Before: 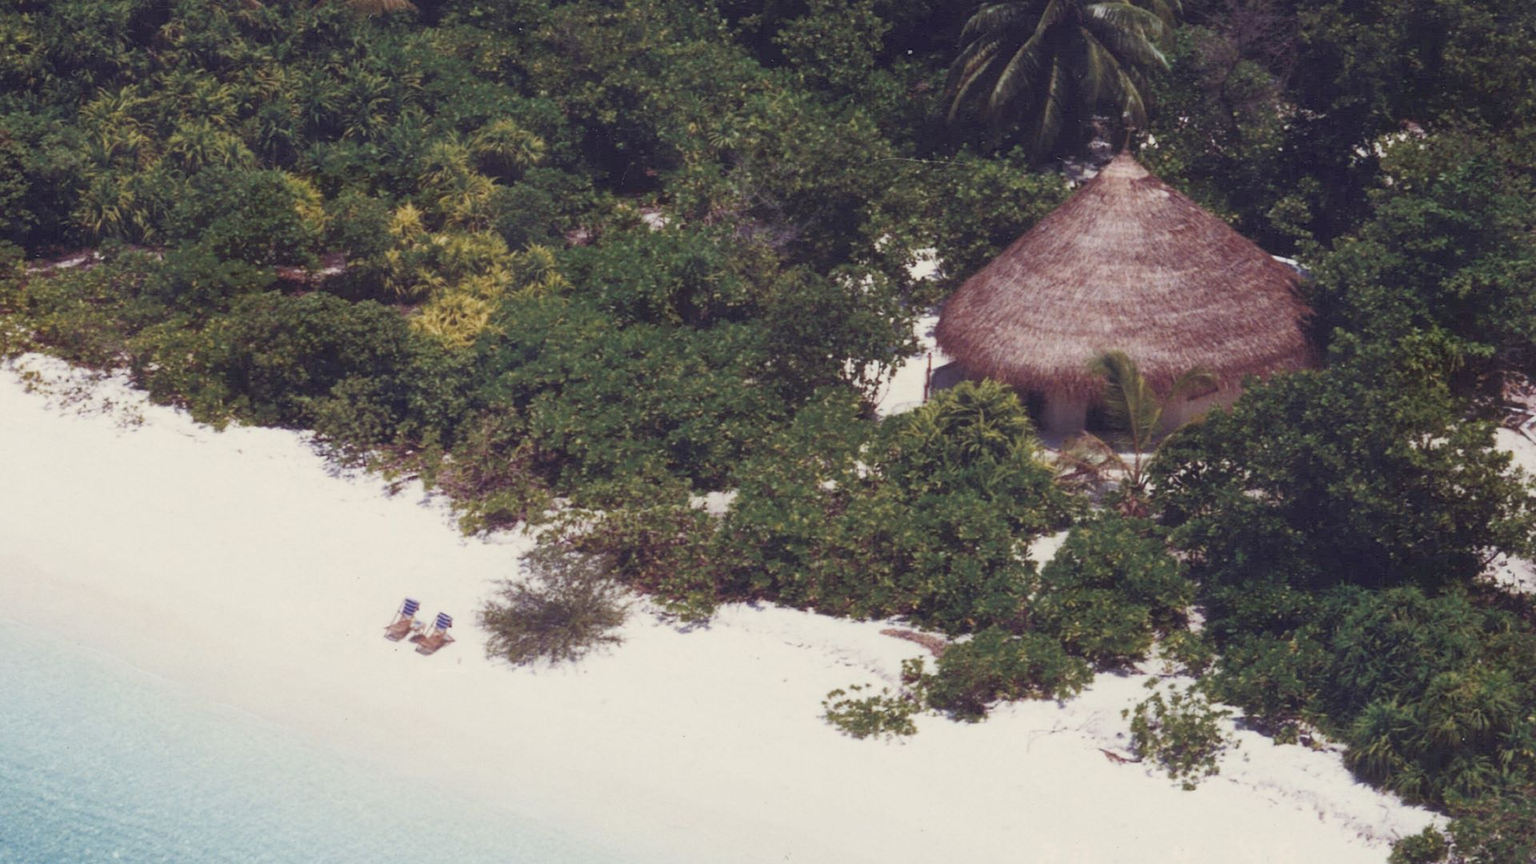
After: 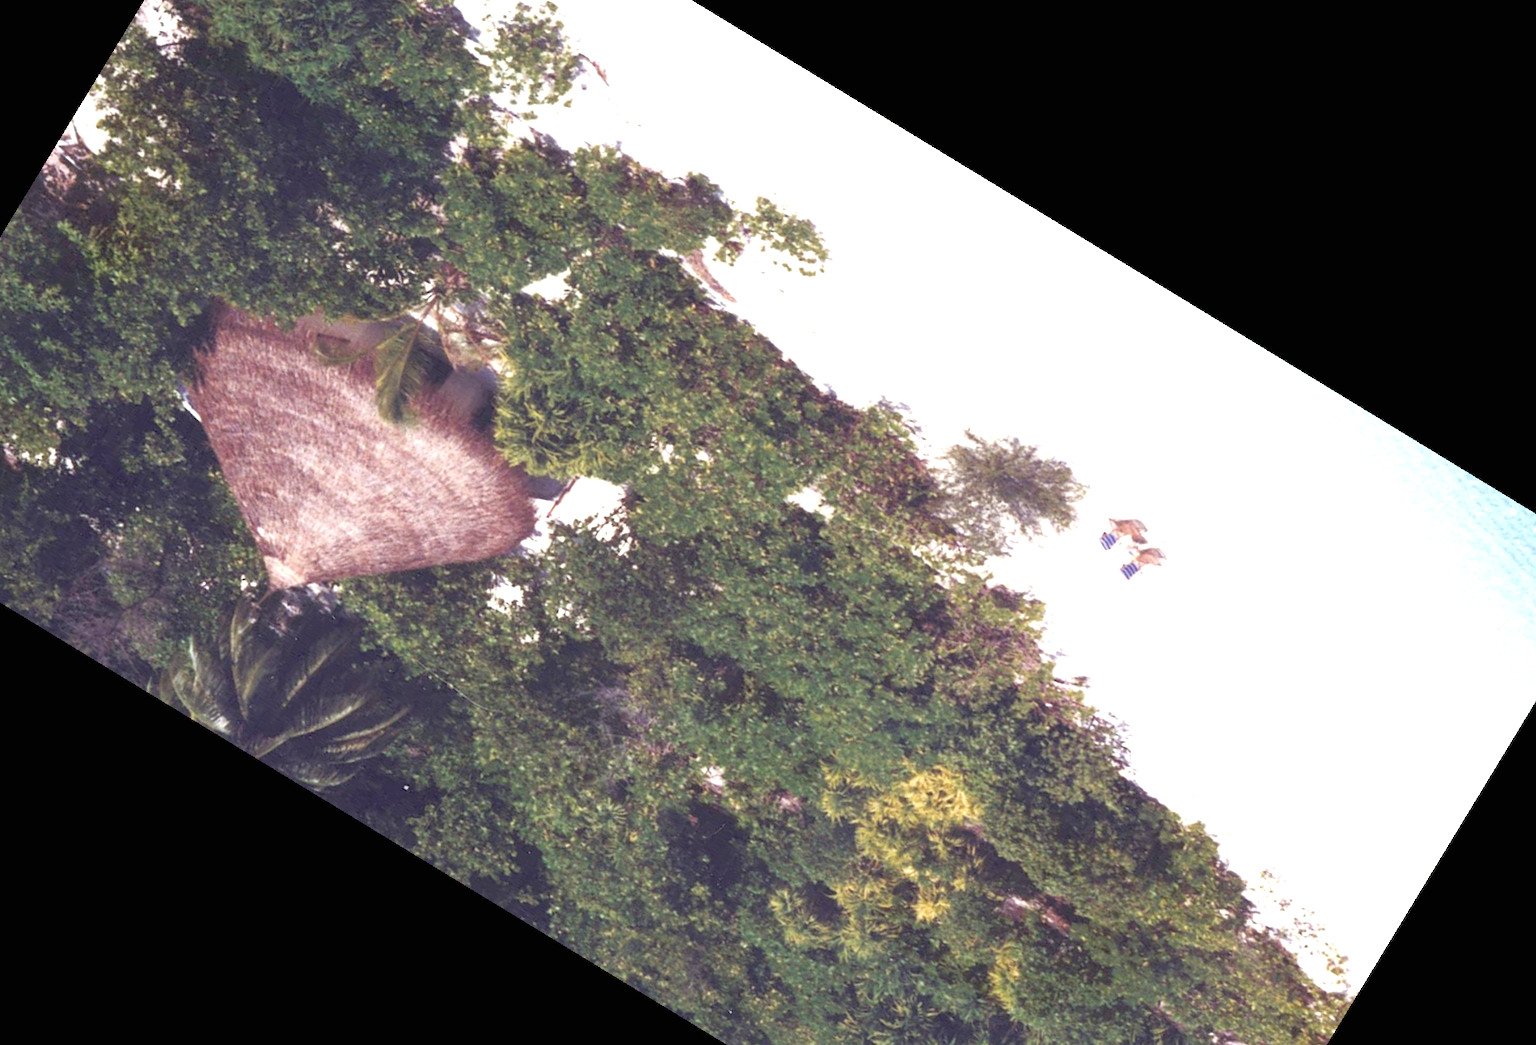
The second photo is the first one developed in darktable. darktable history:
crop and rotate: angle 148.68°, left 9.111%, top 15.603%, right 4.588%, bottom 17.041%
exposure: black level correction 0, exposure 1.1 EV, compensate exposure bias true, compensate highlight preservation false
